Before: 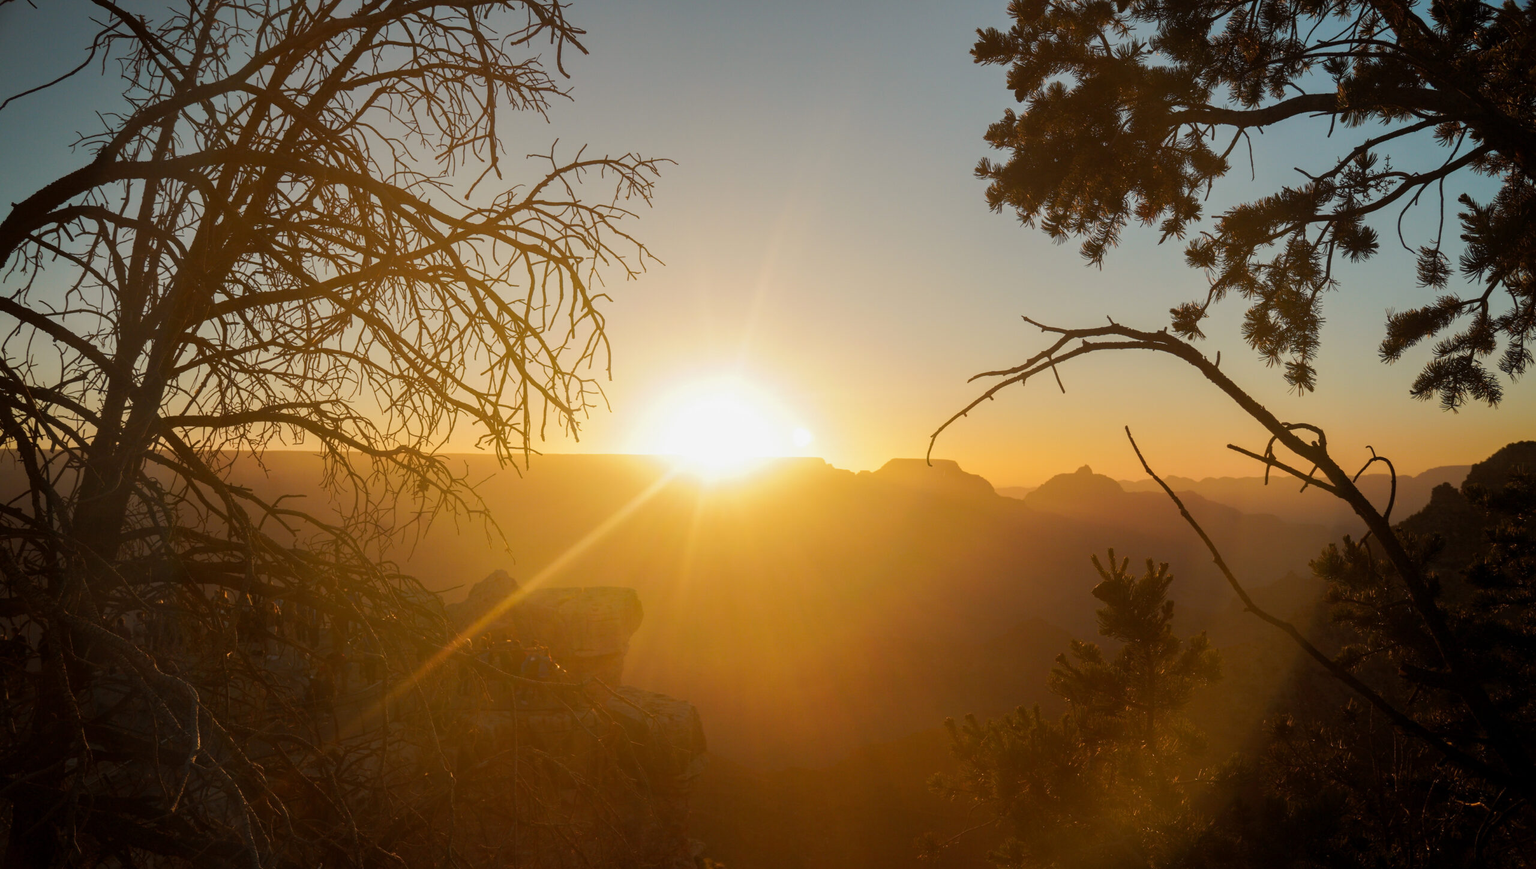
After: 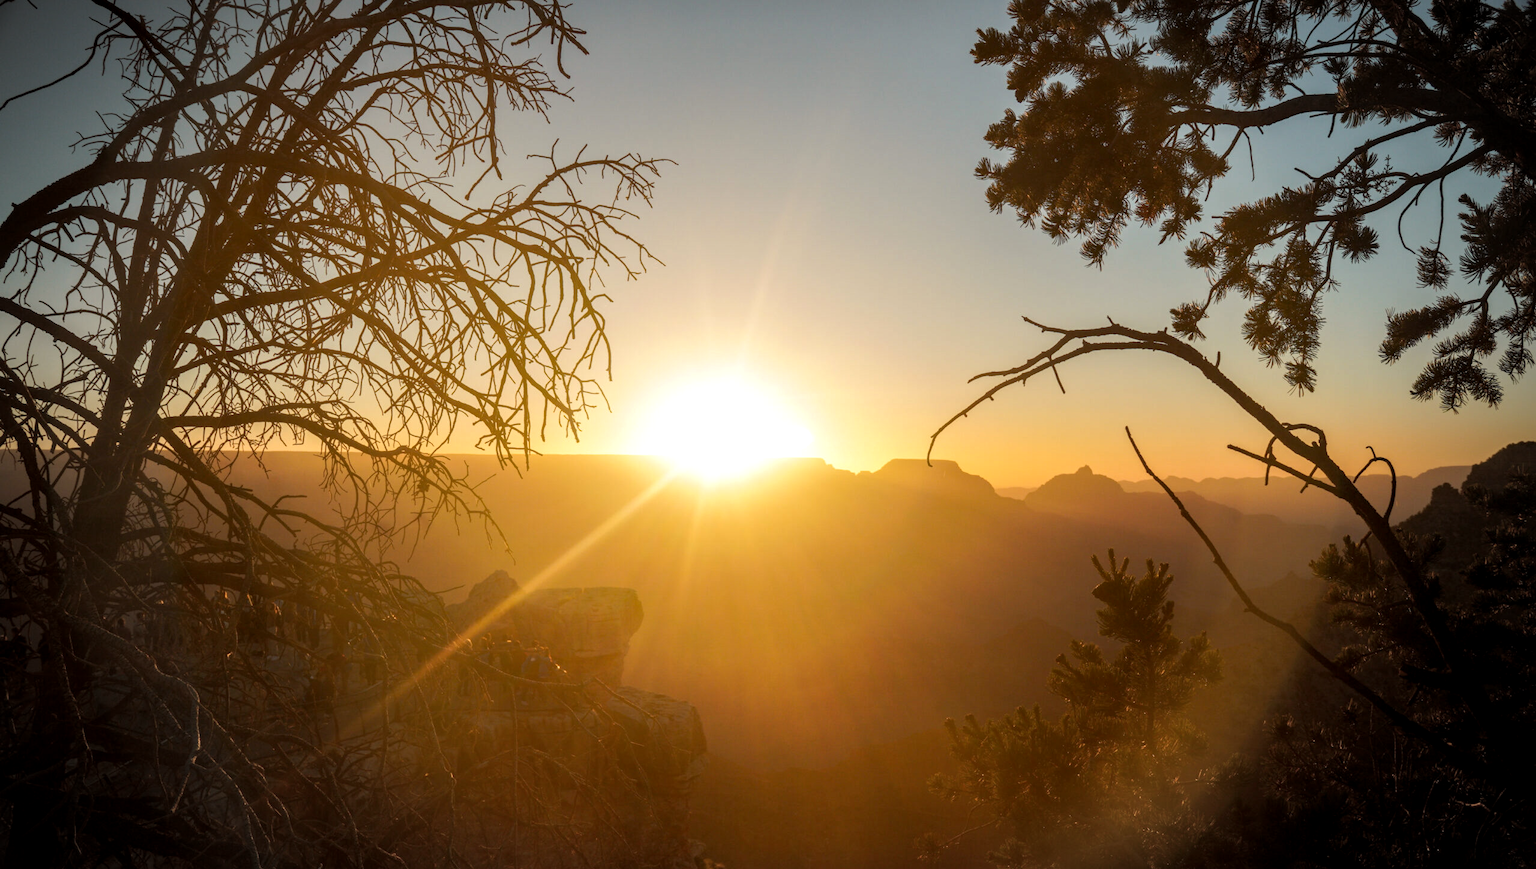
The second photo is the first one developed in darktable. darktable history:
vignetting: fall-off start 79.01%, width/height ratio 1.328
local contrast: detail 130%
exposure: exposure 0.191 EV, compensate highlight preservation false
